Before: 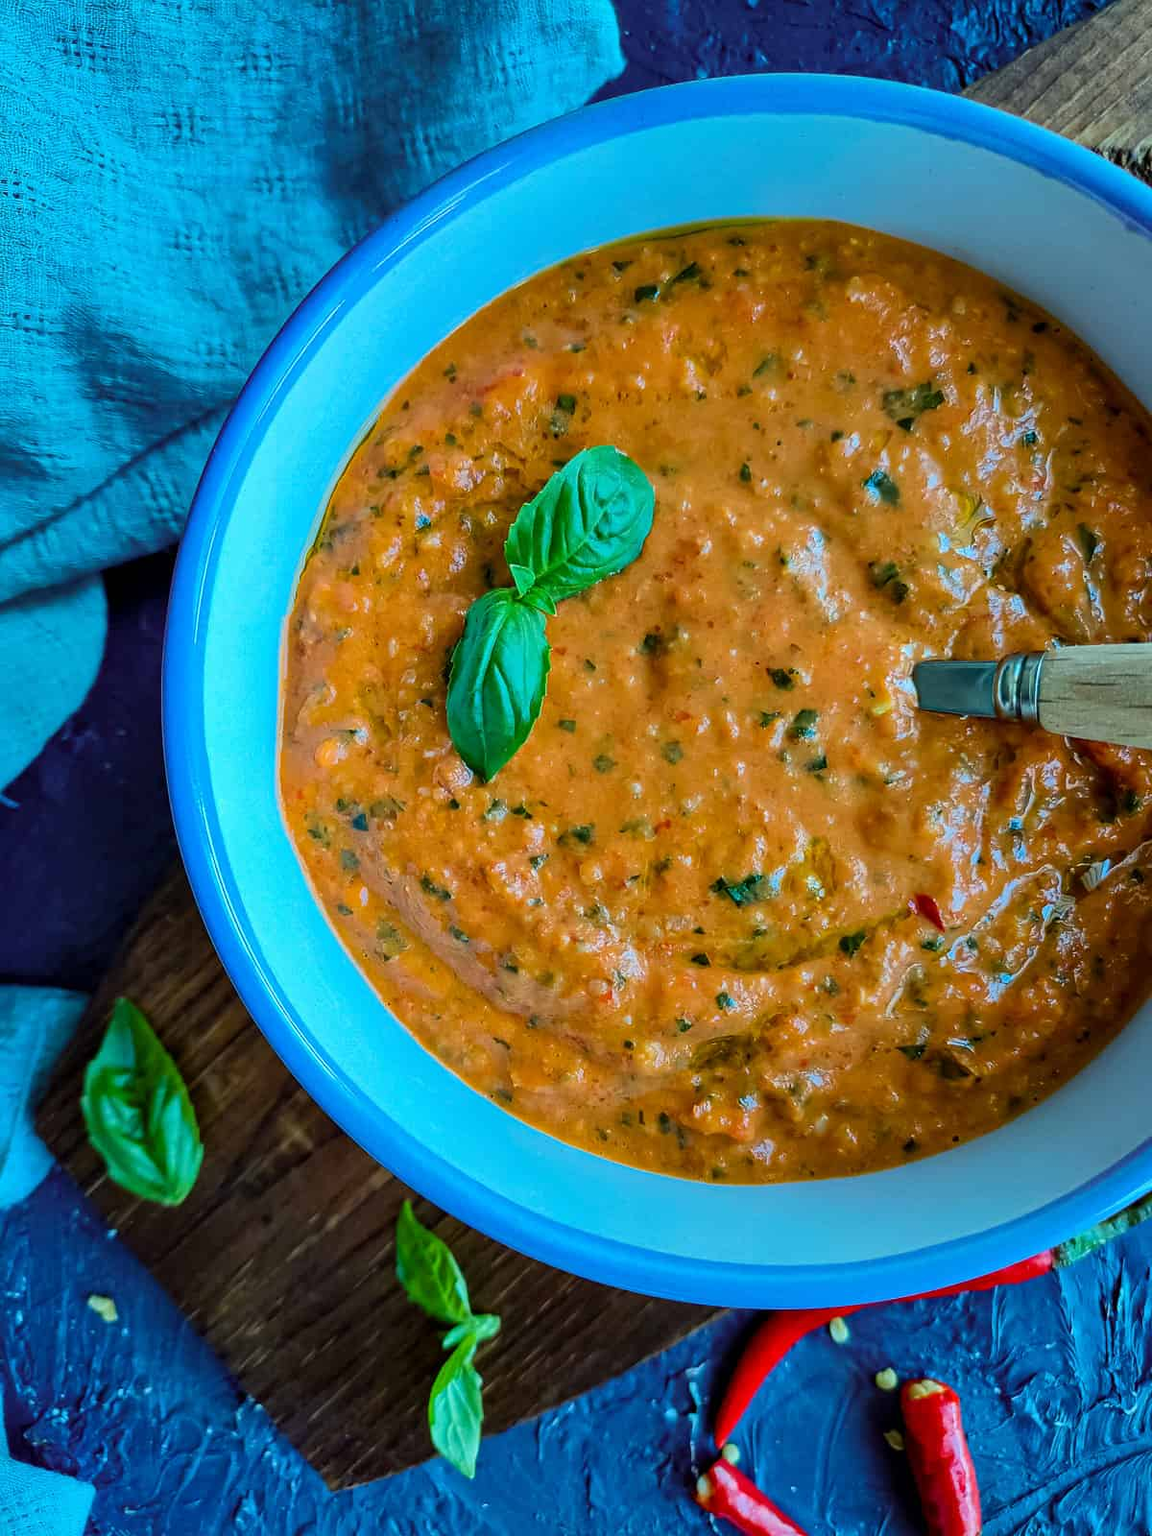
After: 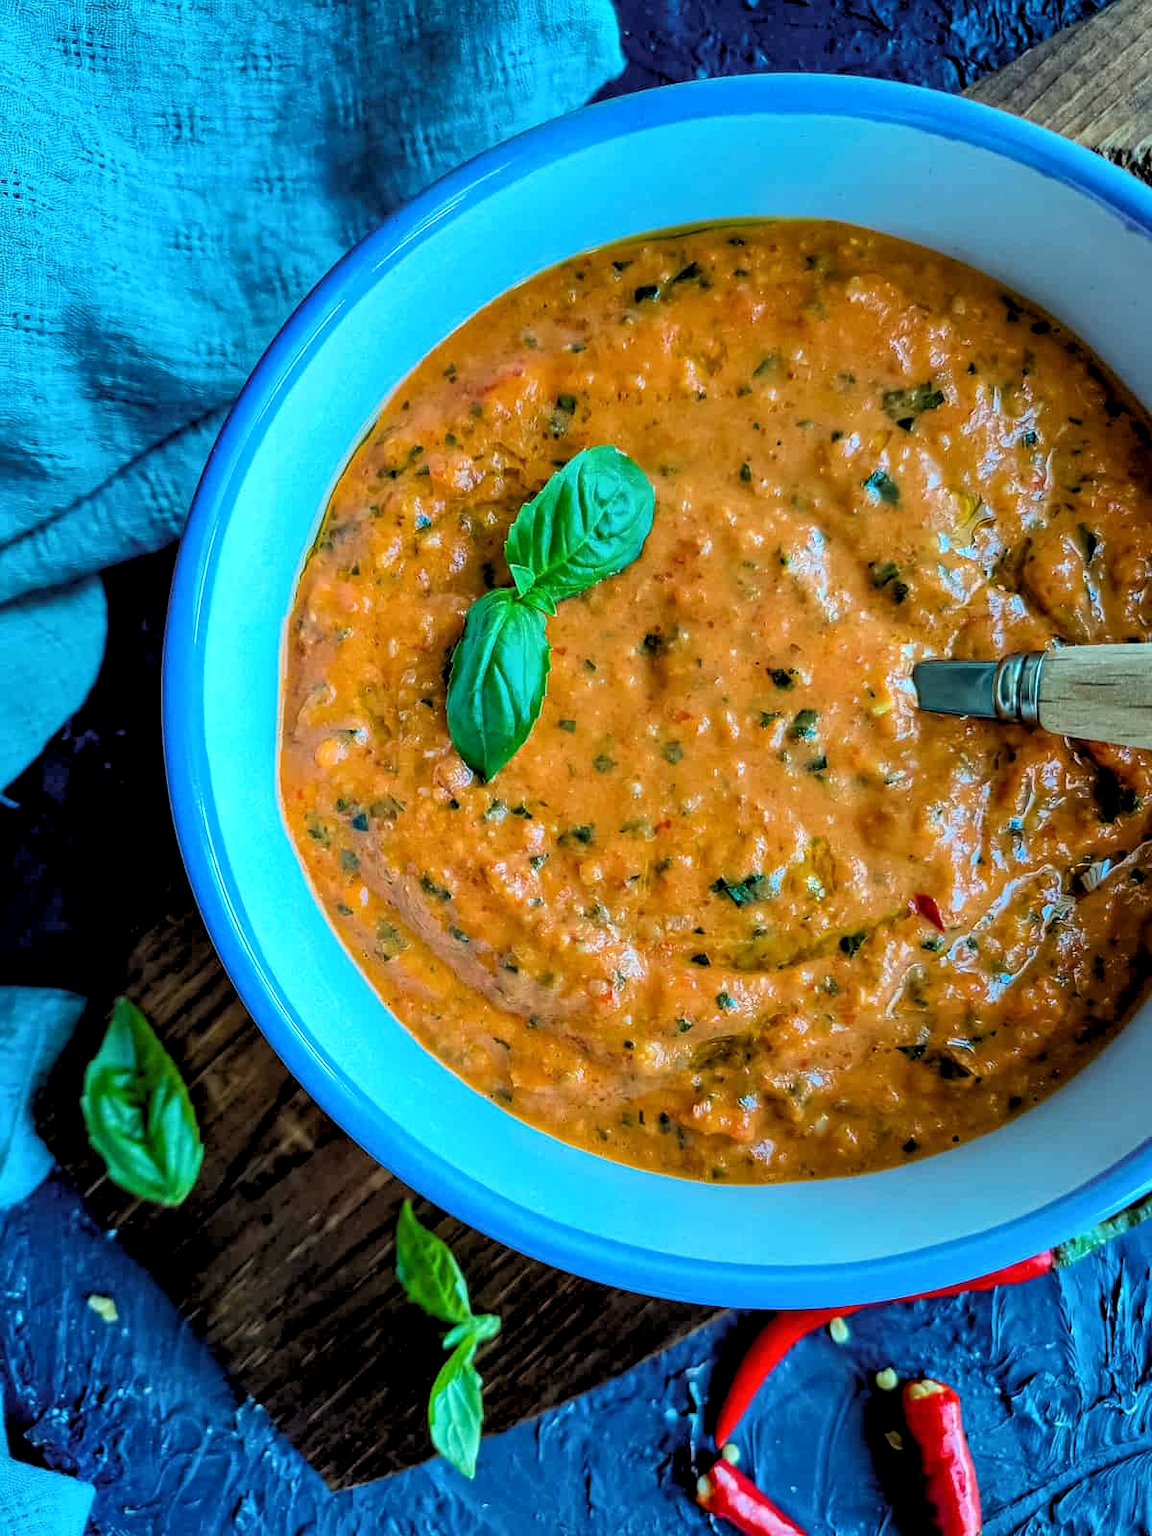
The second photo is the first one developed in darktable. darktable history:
local contrast: highlights 100%, shadows 100%, detail 120%, midtone range 0.2
rgb levels: levels [[0.01, 0.419, 0.839], [0, 0.5, 1], [0, 0.5, 1]]
